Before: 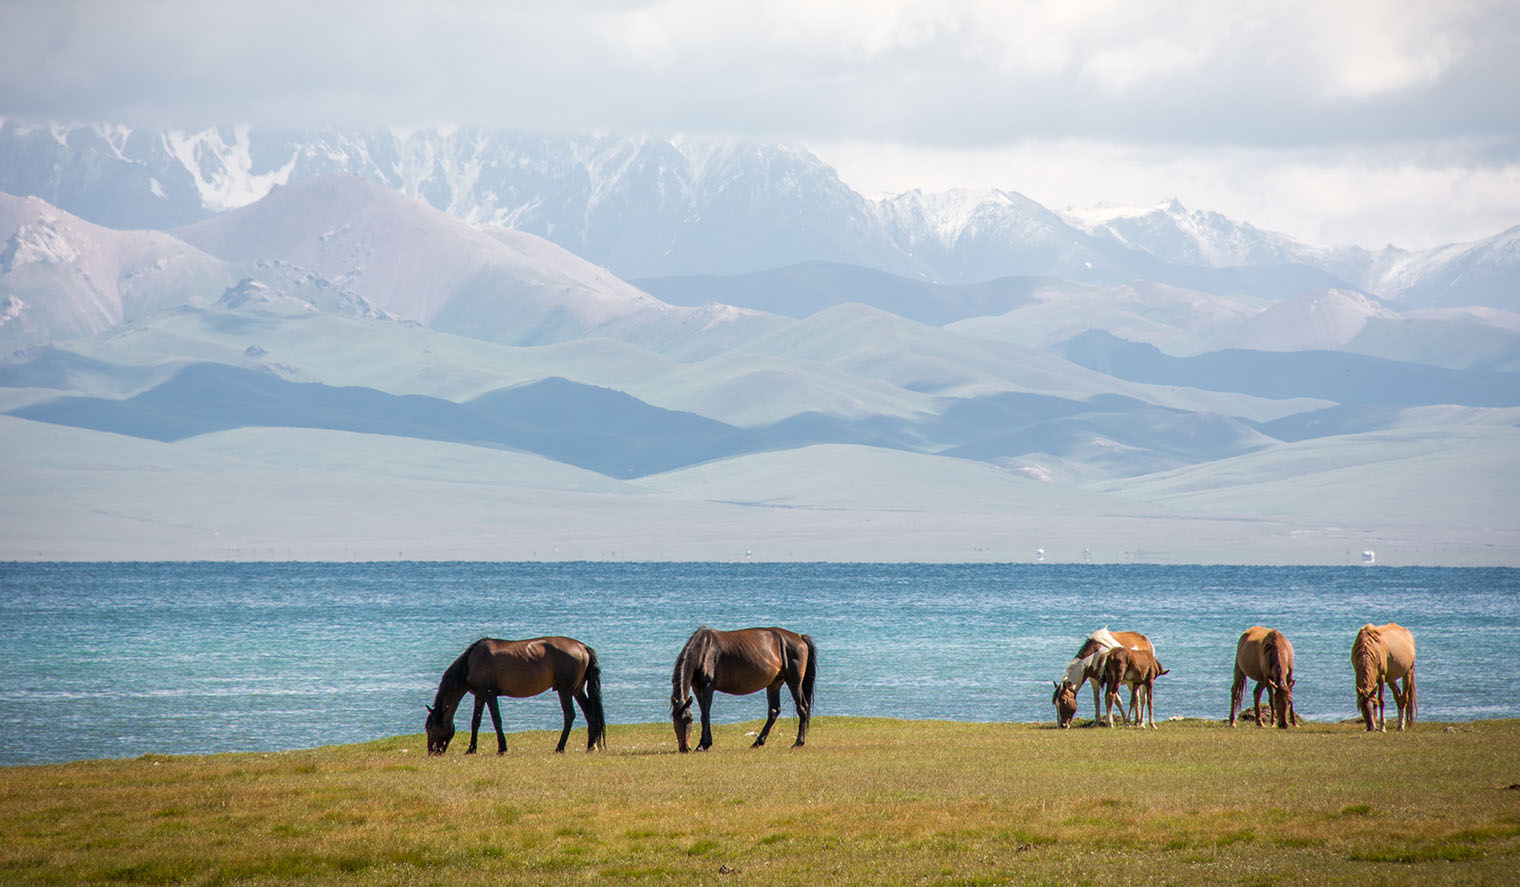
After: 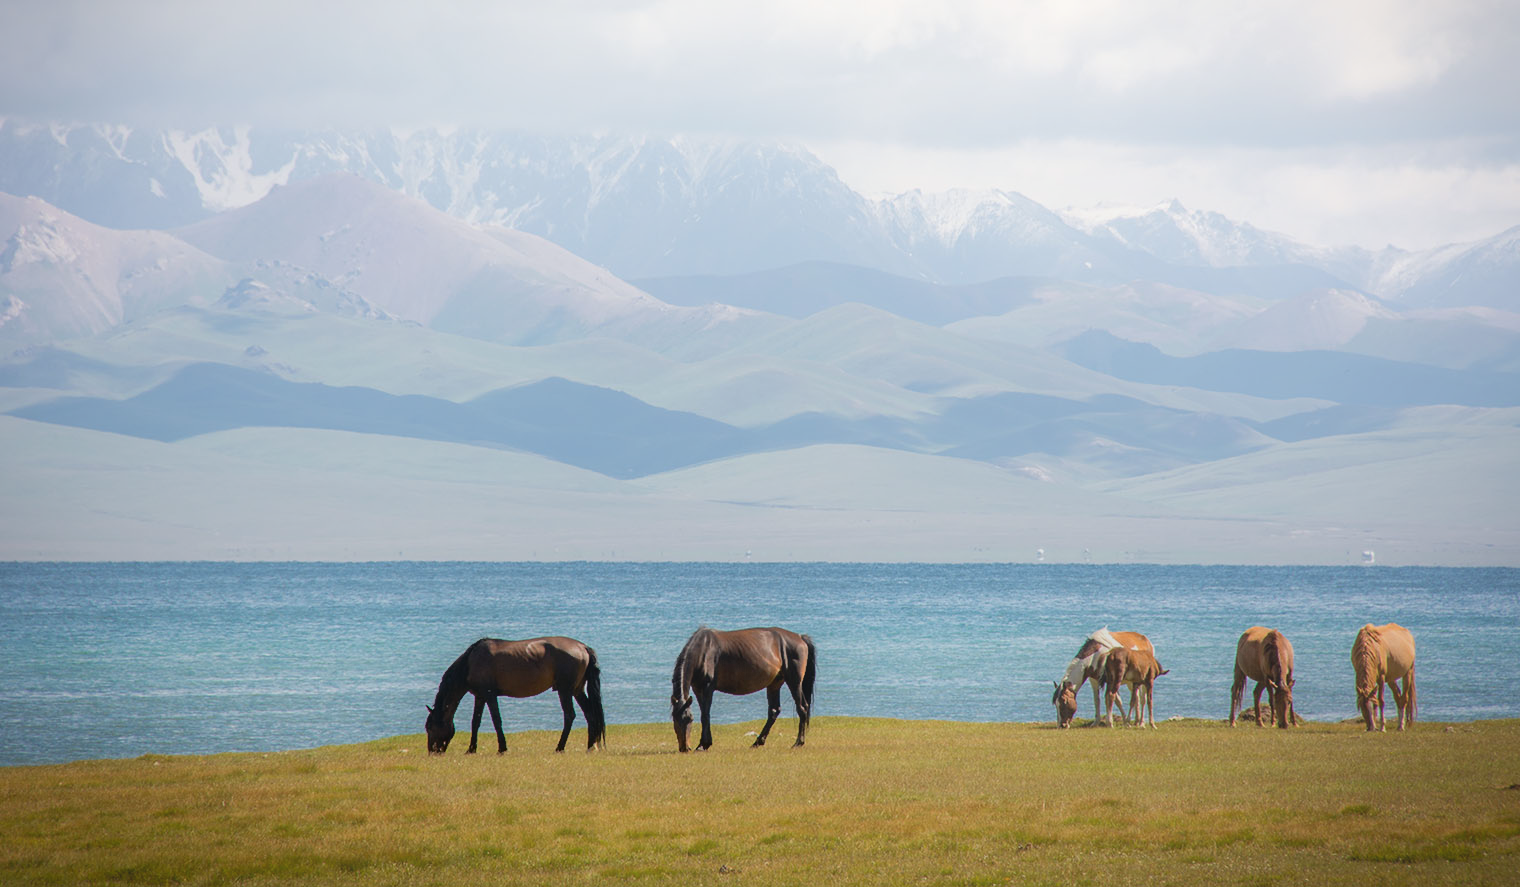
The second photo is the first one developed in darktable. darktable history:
contrast equalizer: octaves 7, y [[0.6 ×6], [0.55 ×6], [0 ×6], [0 ×6], [0 ×6]], mix -0.991
